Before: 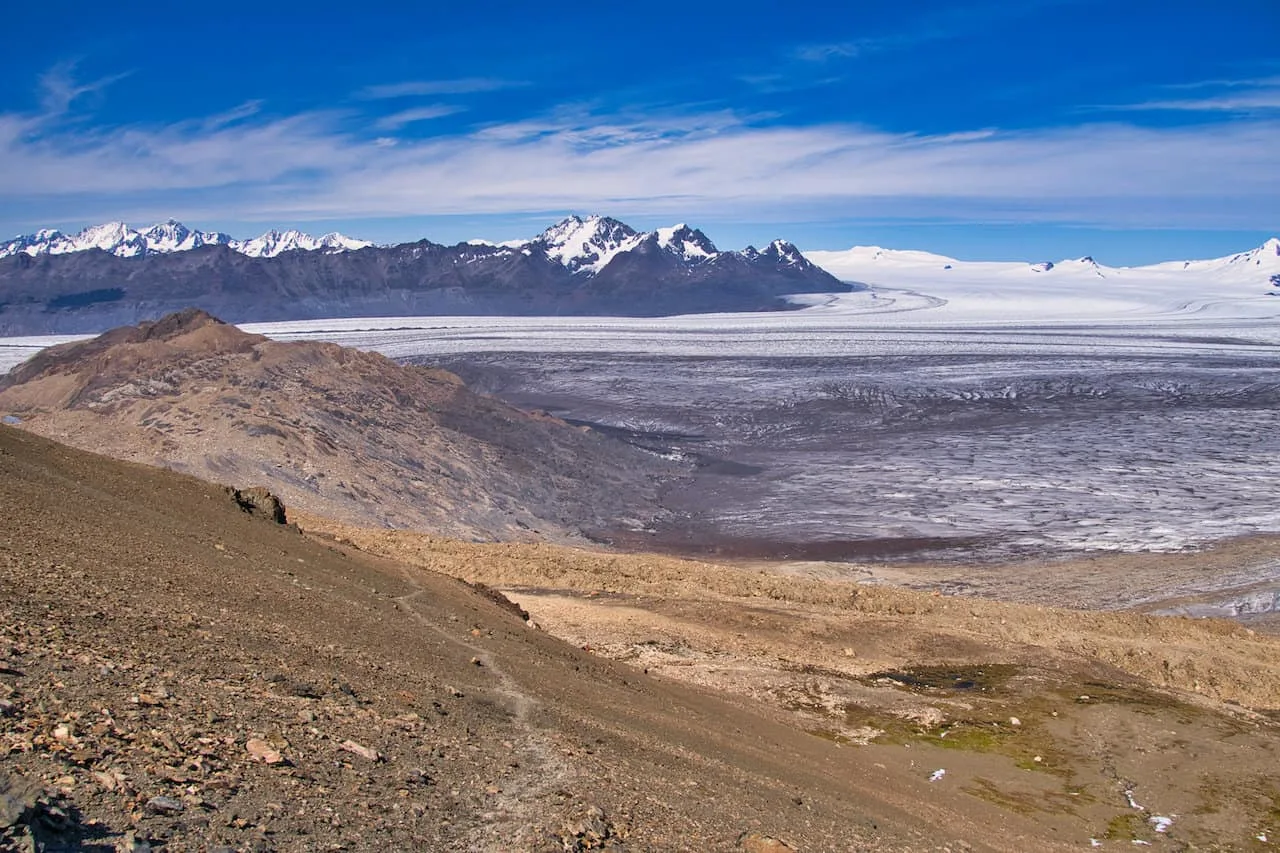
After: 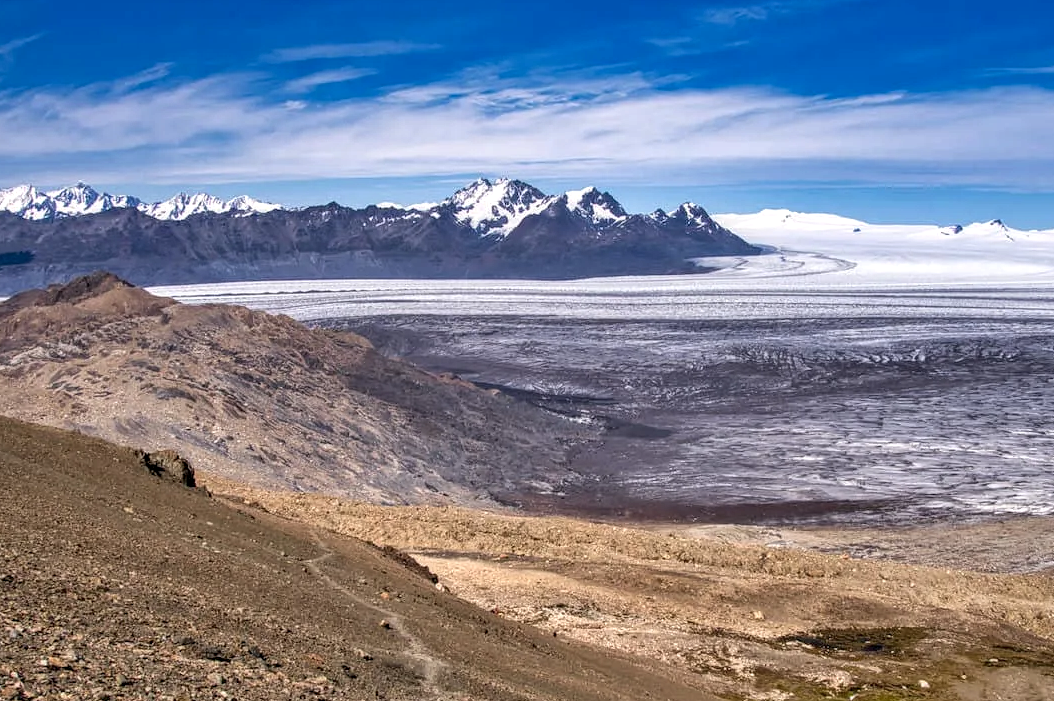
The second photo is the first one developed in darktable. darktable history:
crop and rotate: left 7.13%, top 4.561%, right 10.517%, bottom 13.233%
local contrast: detail 150%
